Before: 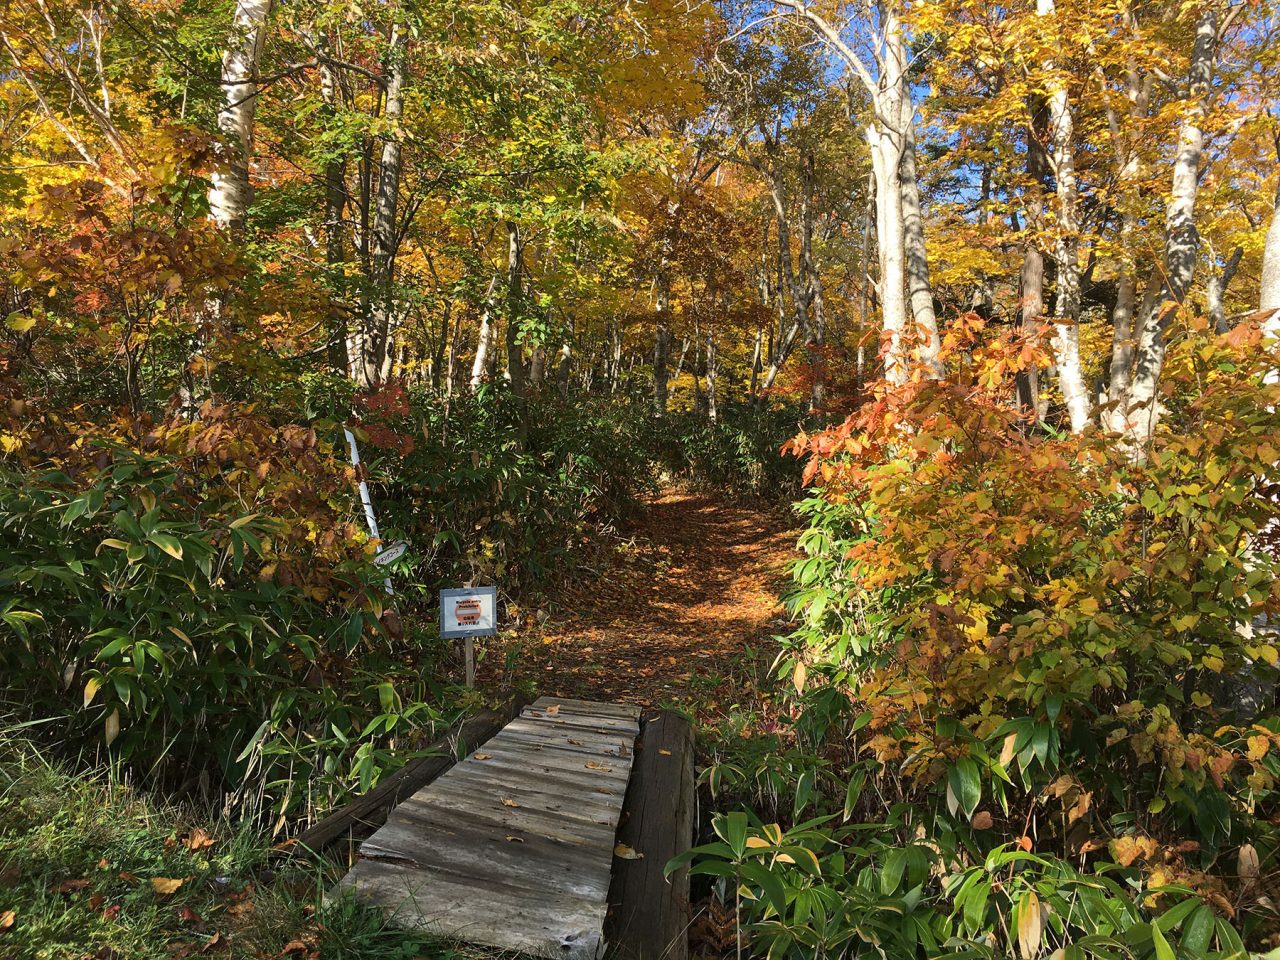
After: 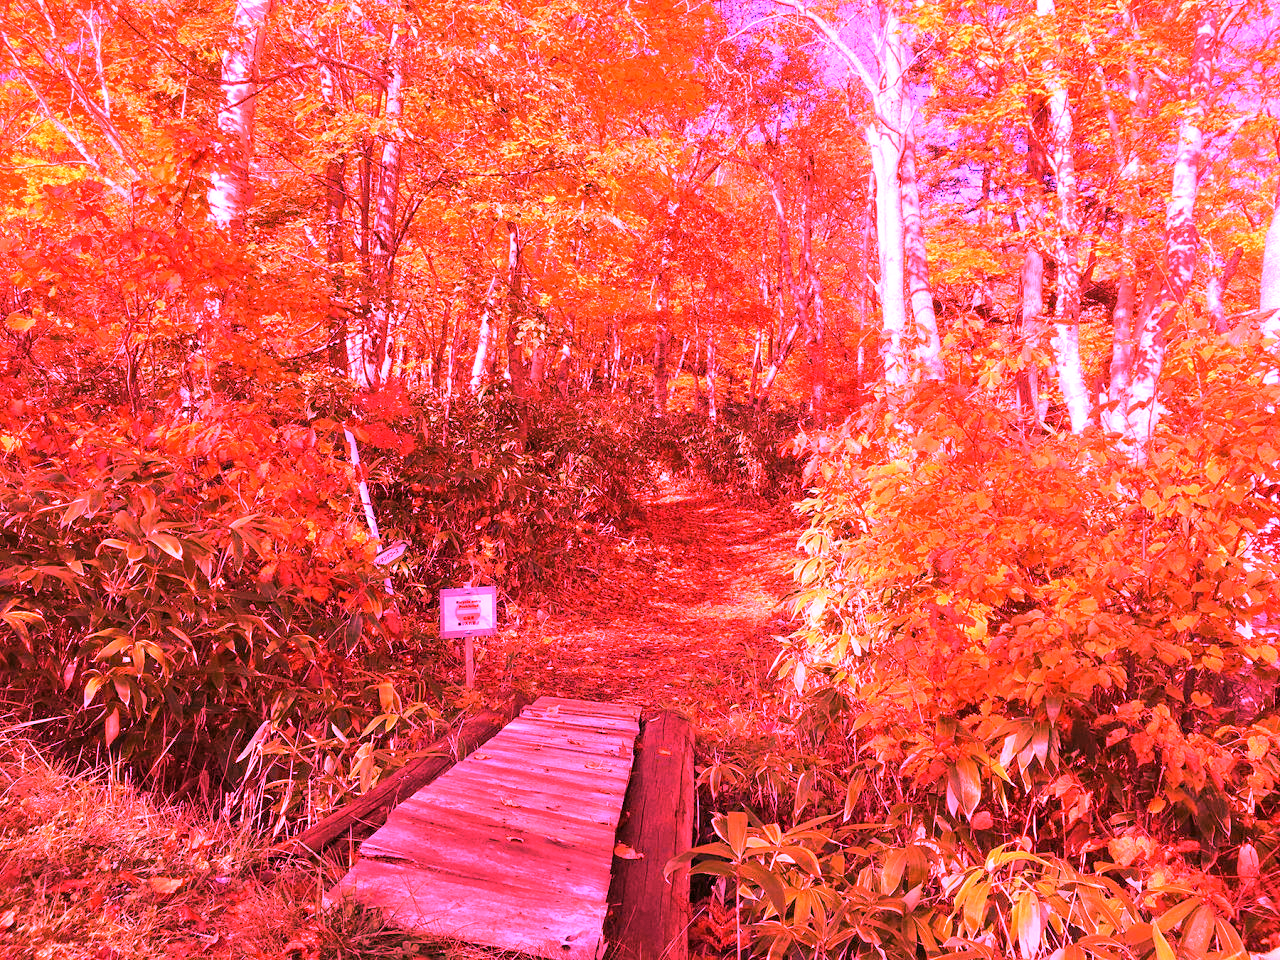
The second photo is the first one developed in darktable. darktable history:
white balance: red 4.26, blue 1.802
